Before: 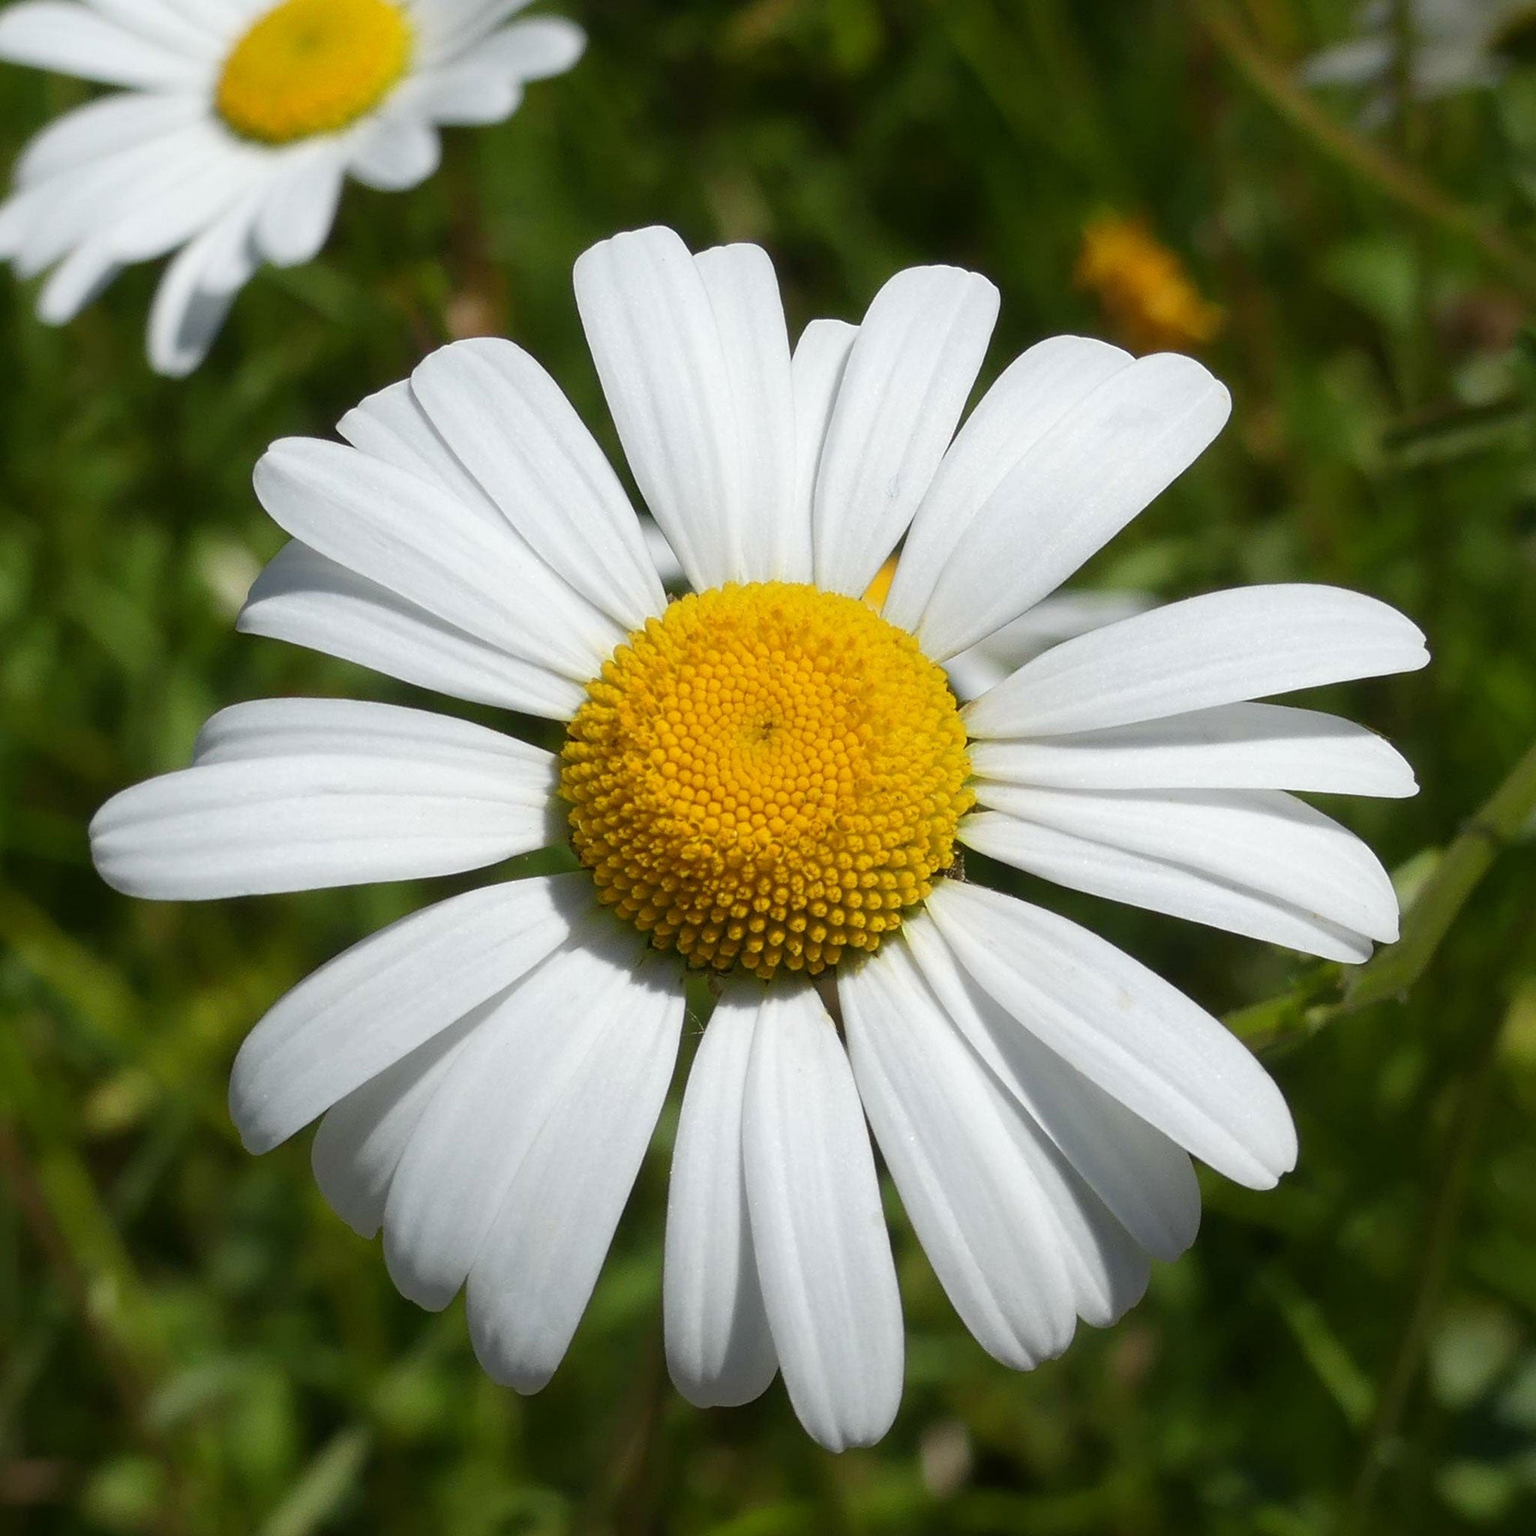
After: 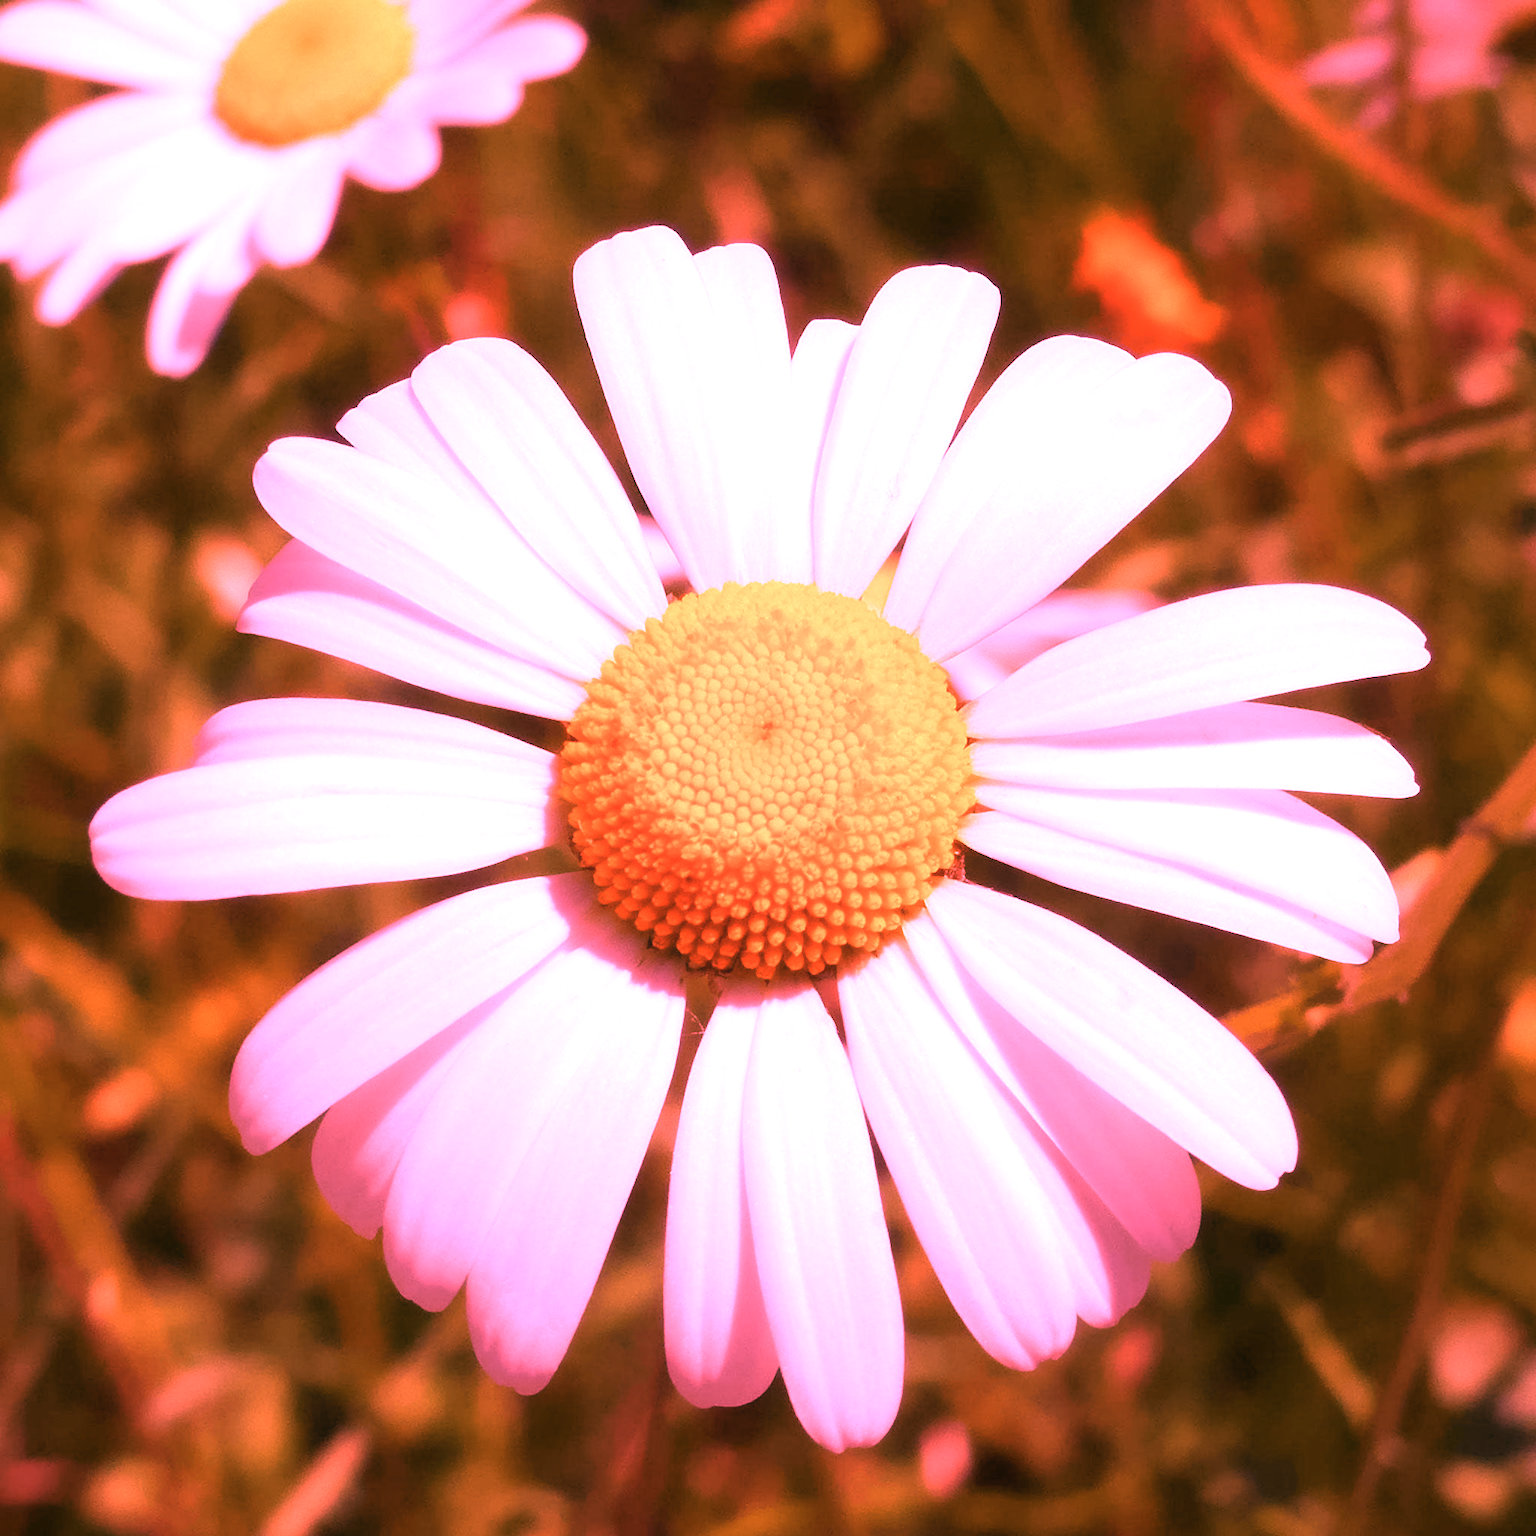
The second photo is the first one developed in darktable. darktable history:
contrast equalizer: octaves 7, y [[0.502, 0.505, 0.512, 0.529, 0.564, 0.588], [0.5 ×6], [0.502, 0.505, 0.512, 0.529, 0.564, 0.588], [0, 0.001, 0.001, 0.004, 0.008, 0.011], [0, 0.001, 0.001, 0.004, 0.008, 0.011]], mix -1
raw chromatic aberrations: on, module defaults
denoise (profiled): strength 1.2, preserve shadows 1.8, a [-1, 0, 0], y [[0.5 ×7] ×4, [0 ×7], [0.5 ×7]], compensate highlight preservation false
color calibration: illuminant F (fluorescent), F source F9 (Cool White Deluxe 4150 K) – high CRI, x 0.374, y 0.373, temperature 4158.34 K
white balance: red 2.9, blue 1.358
